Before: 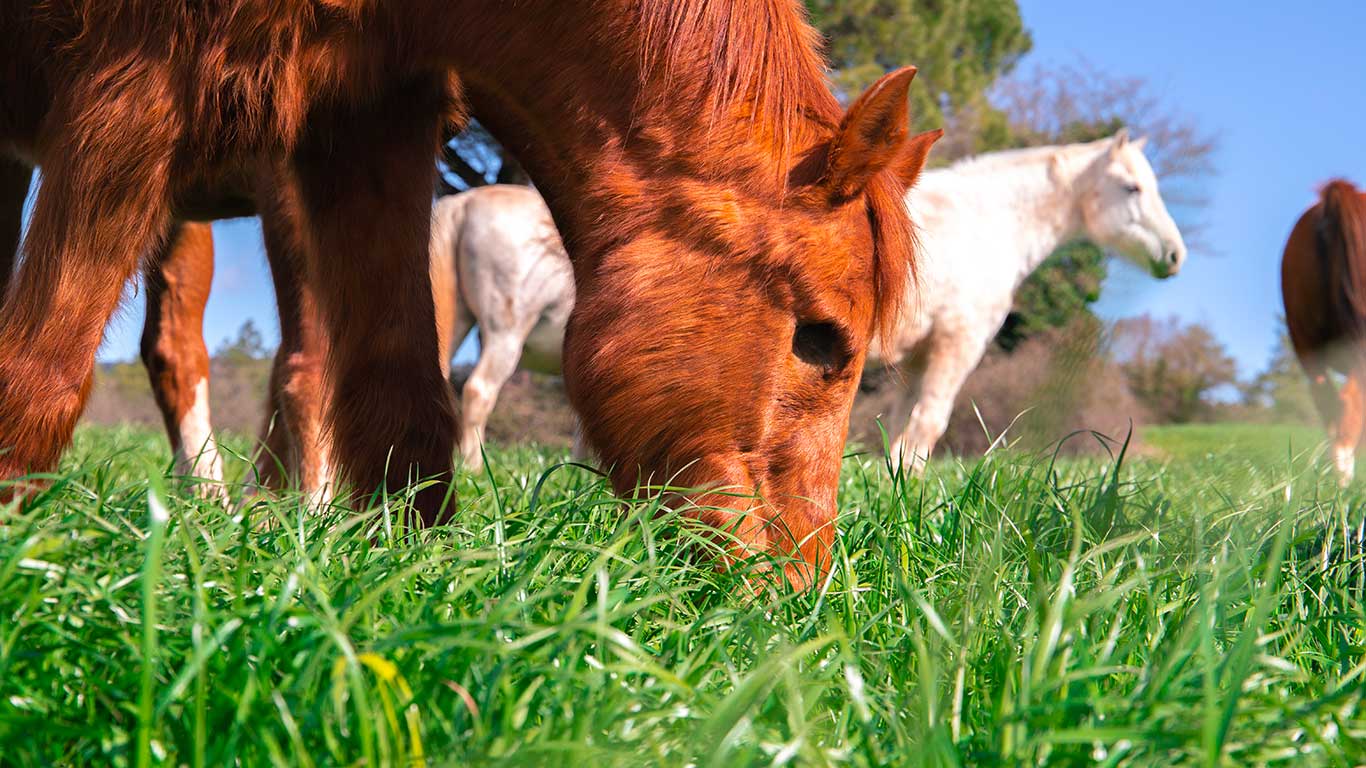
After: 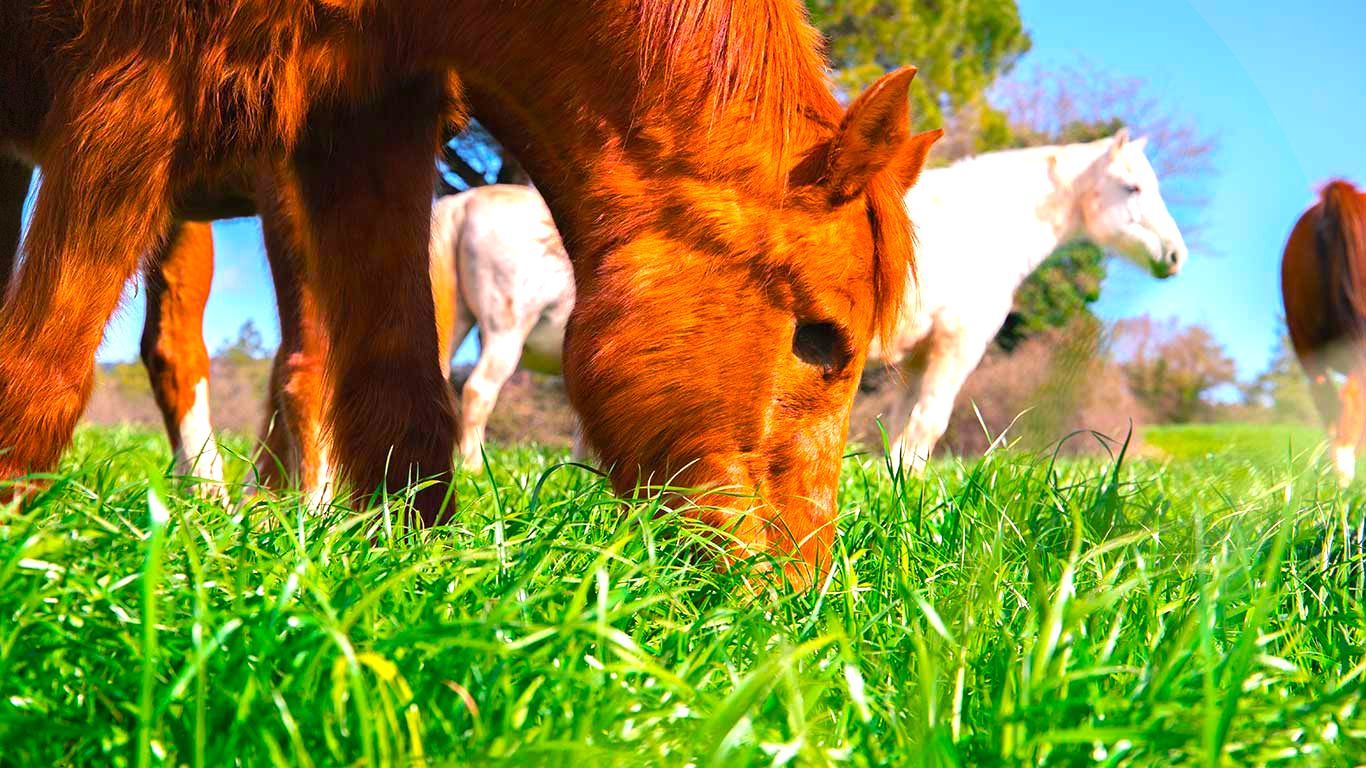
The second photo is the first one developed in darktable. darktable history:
color balance rgb: linear chroma grading › global chroma 10%, perceptual saturation grading › global saturation 30%, global vibrance 10%
vignetting: fall-off start 97.28%, fall-off radius 79%, brightness -0.462, saturation -0.3, width/height ratio 1.114, dithering 8-bit output, unbound false
exposure: black level correction 0, exposure 0.7 EV, compensate exposure bias true, compensate highlight preservation false
